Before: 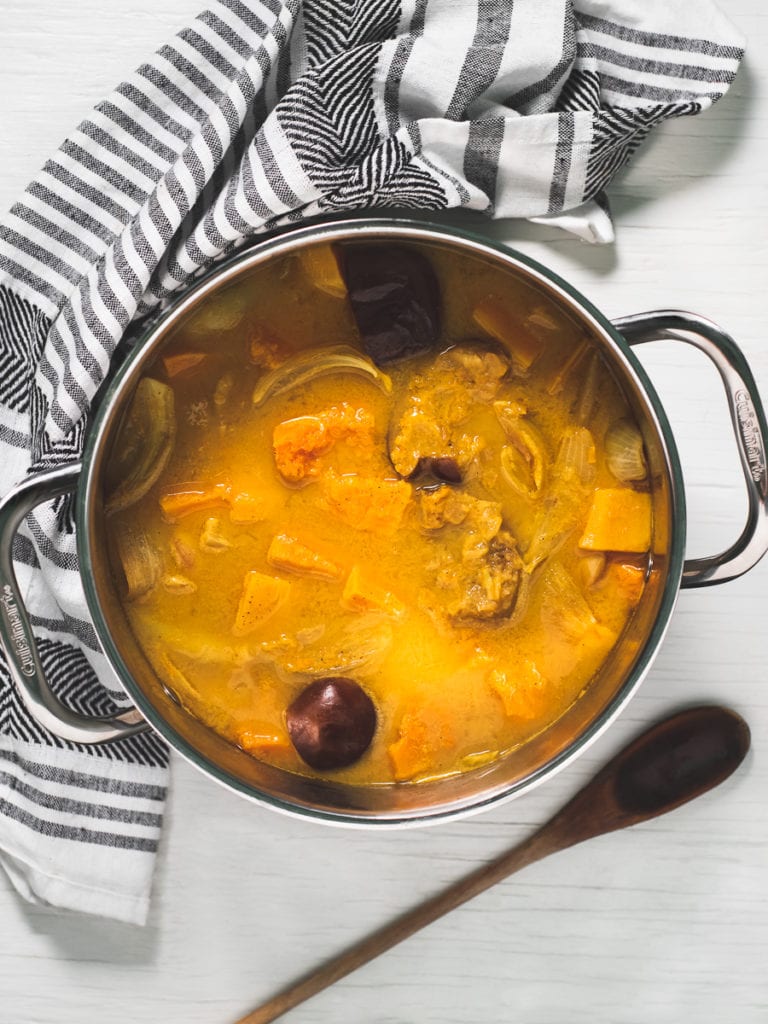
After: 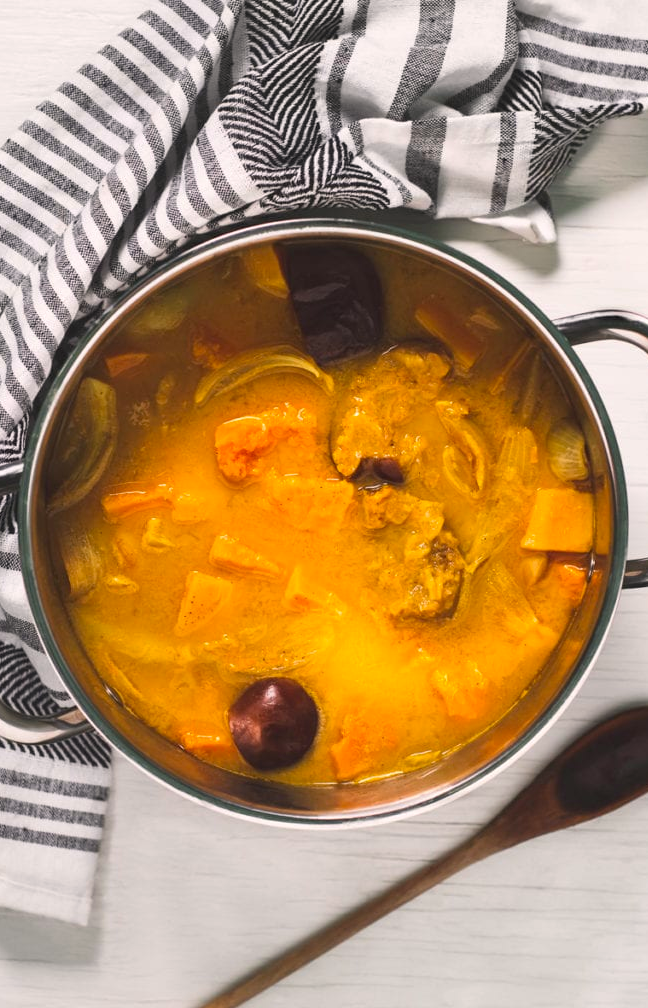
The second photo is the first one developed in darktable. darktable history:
color correction: highlights a* 3.22, highlights b* 1.93, saturation 1.19
crop: left 7.598%, right 7.873%
